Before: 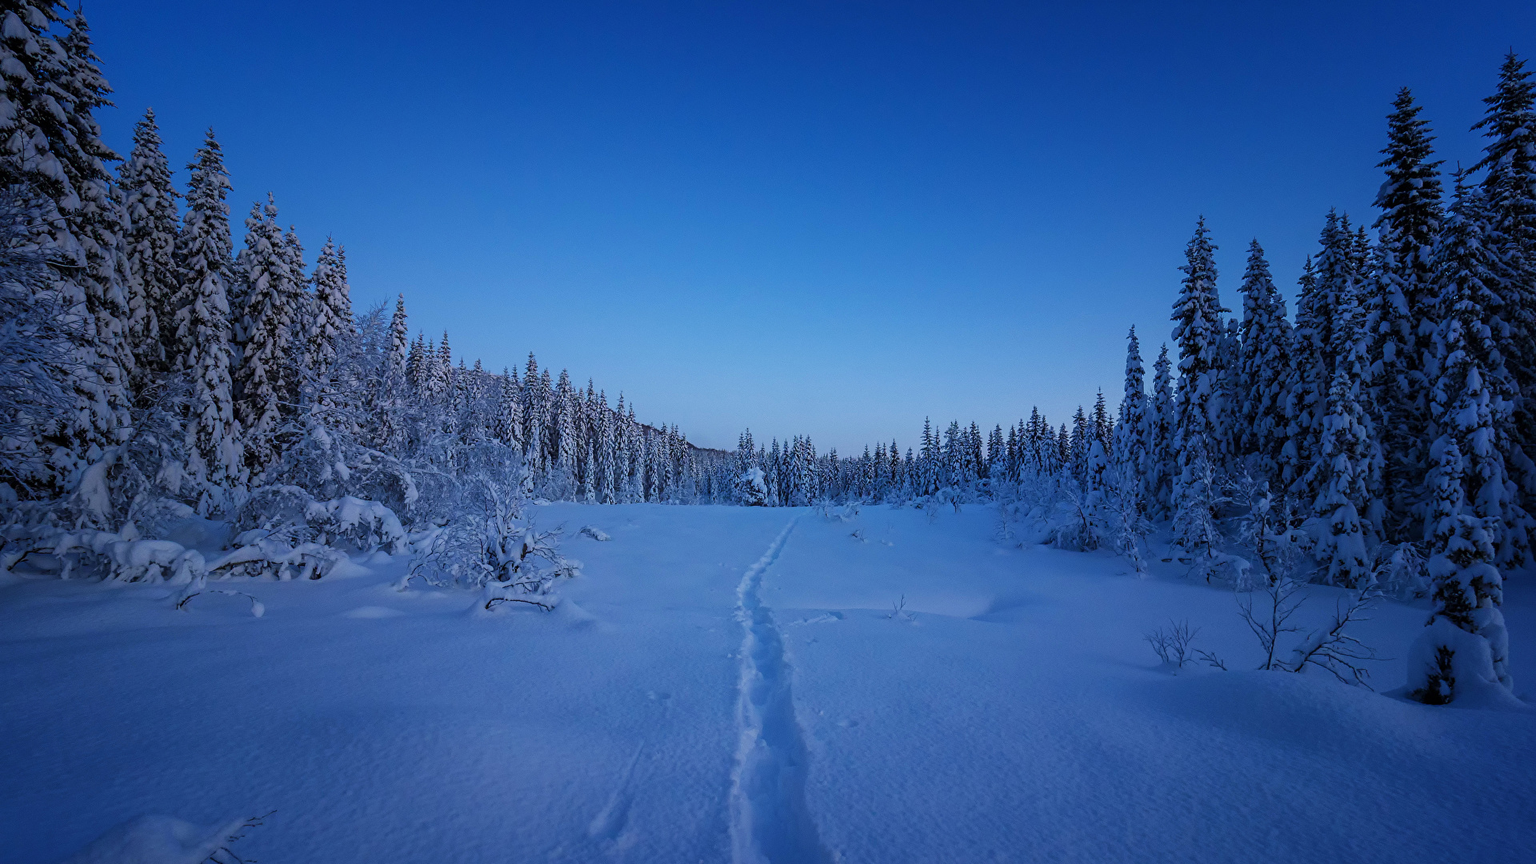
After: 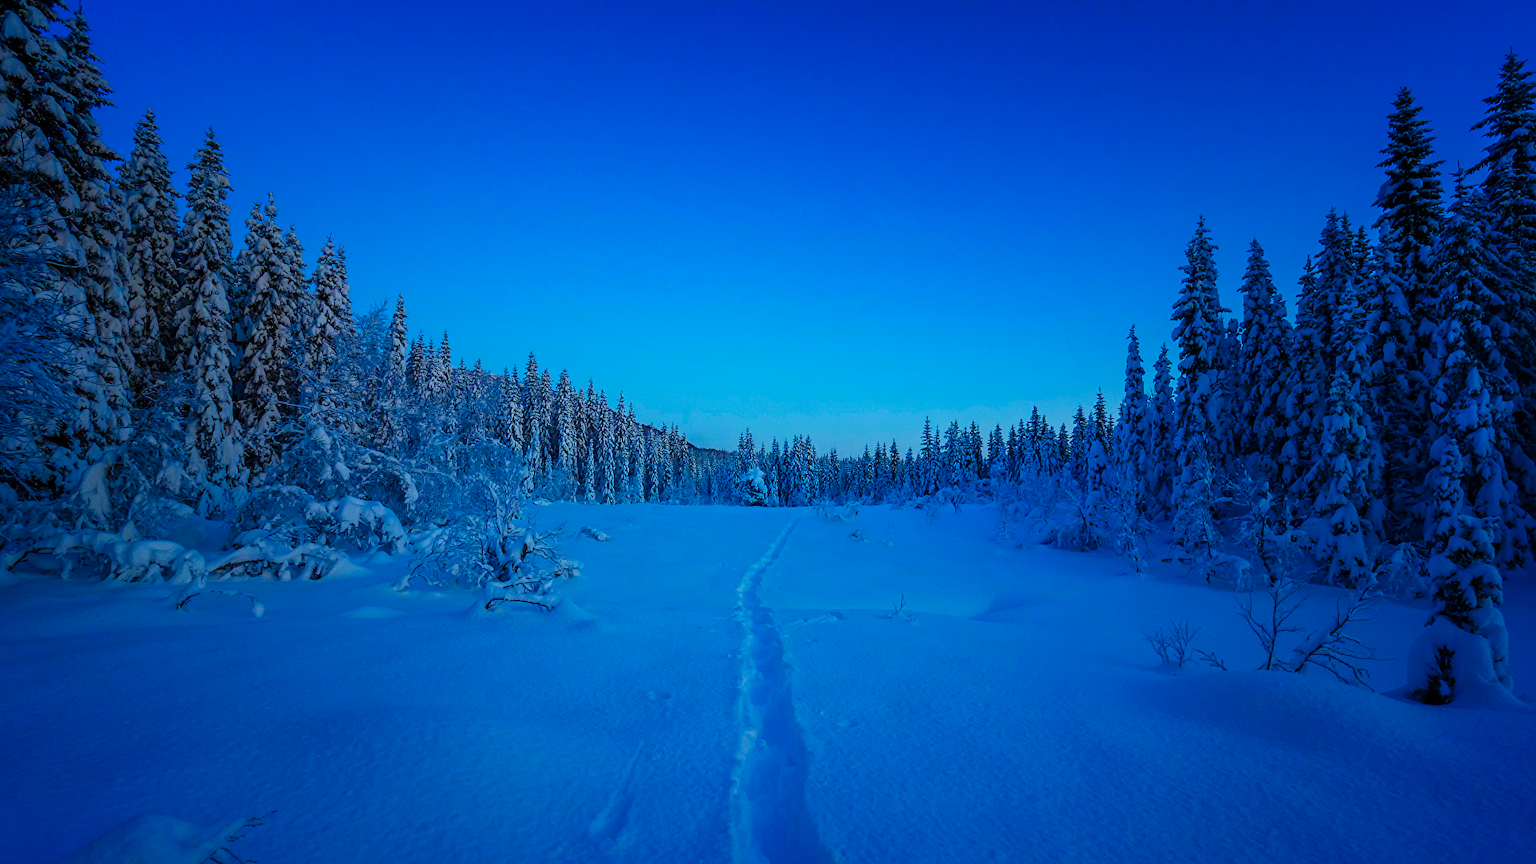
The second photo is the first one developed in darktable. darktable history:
color correction: highlights a* -10.77, highlights b* 9.8, saturation 1.72
tone curve: curves: ch0 [(0, 0) (0.915, 0.89) (1, 1)]
contrast brightness saturation: contrast 0.14
